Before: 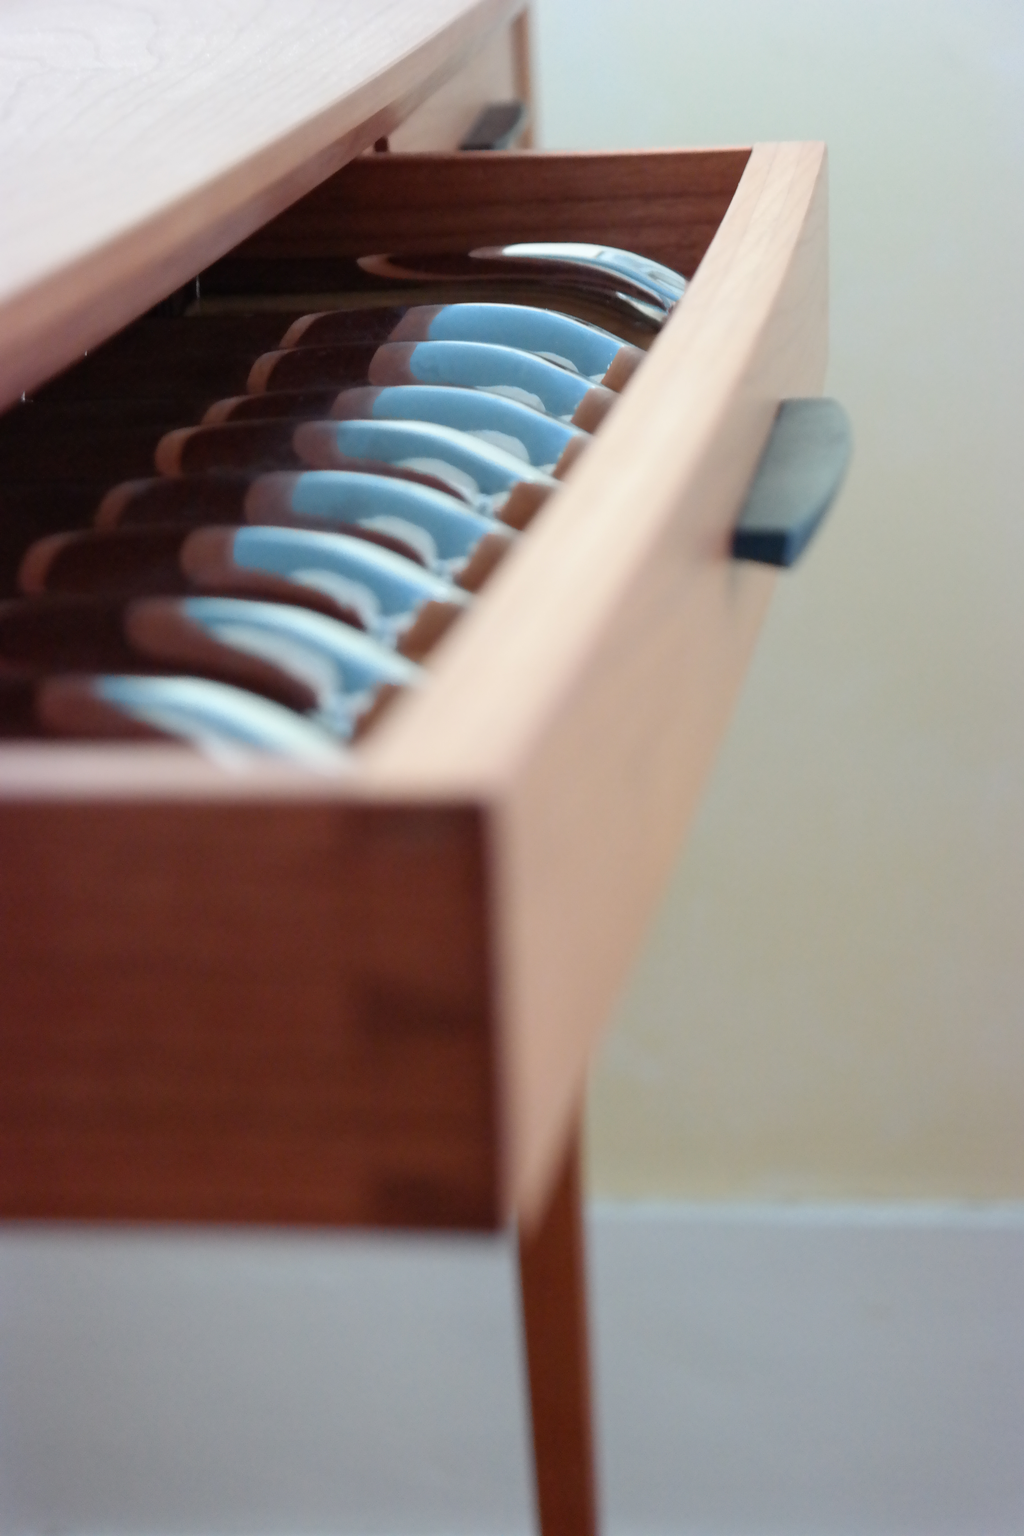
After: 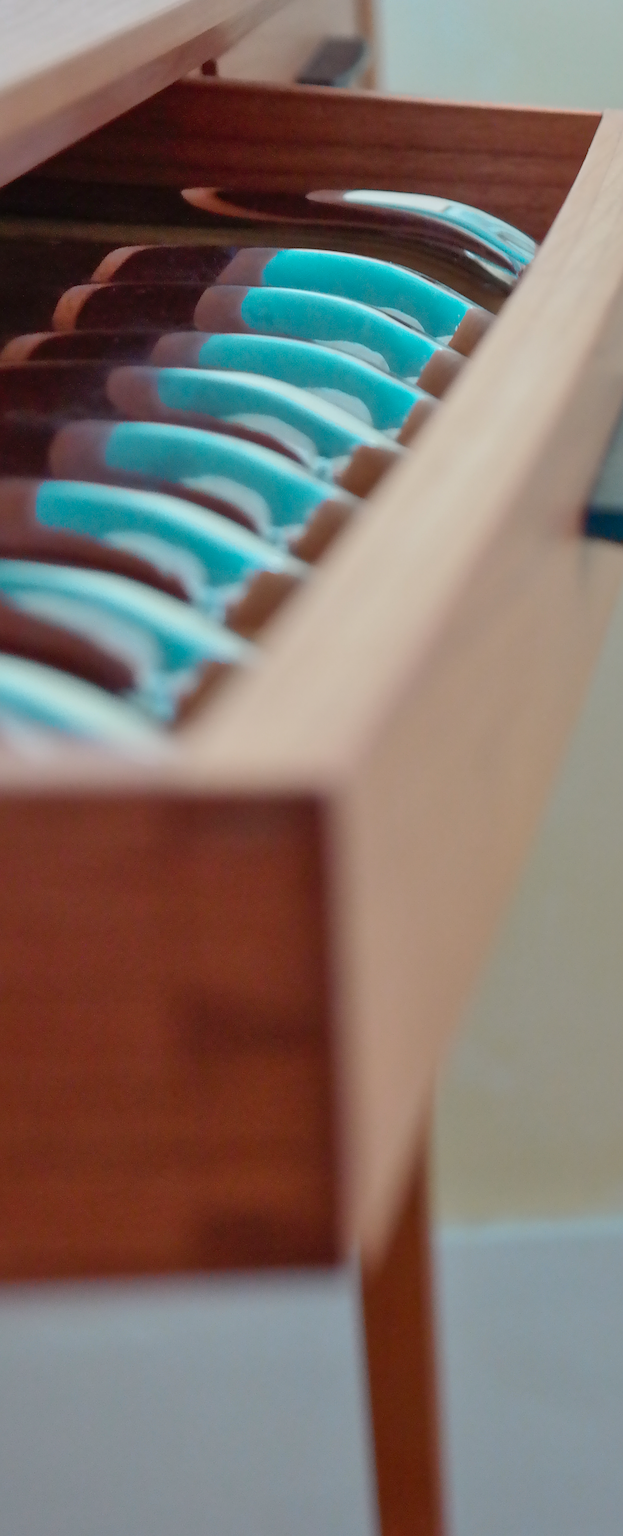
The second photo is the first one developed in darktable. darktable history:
shadows and highlights: on, module defaults
crop and rotate: left 22.516%, right 21.234%
color zones: curves: ch0 [(0.254, 0.492) (0.724, 0.62)]; ch1 [(0.25, 0.528) (0.719, 0.796)]; ch2 [(0, 0.472) (0.25, 0.5) (0.73, 0.184)]
exposure: exposure -0.293 EV, compensate highlight preservation false
sharpen: radius 2.531, amount 0.628
rotate and perspective: rotation -0.013°, lens shift (vertical) -0.027, lens shift (horizontal) 0.178, crop left 0.016, crop right 0.989, crop top 0.082, crop bottom 0.918
